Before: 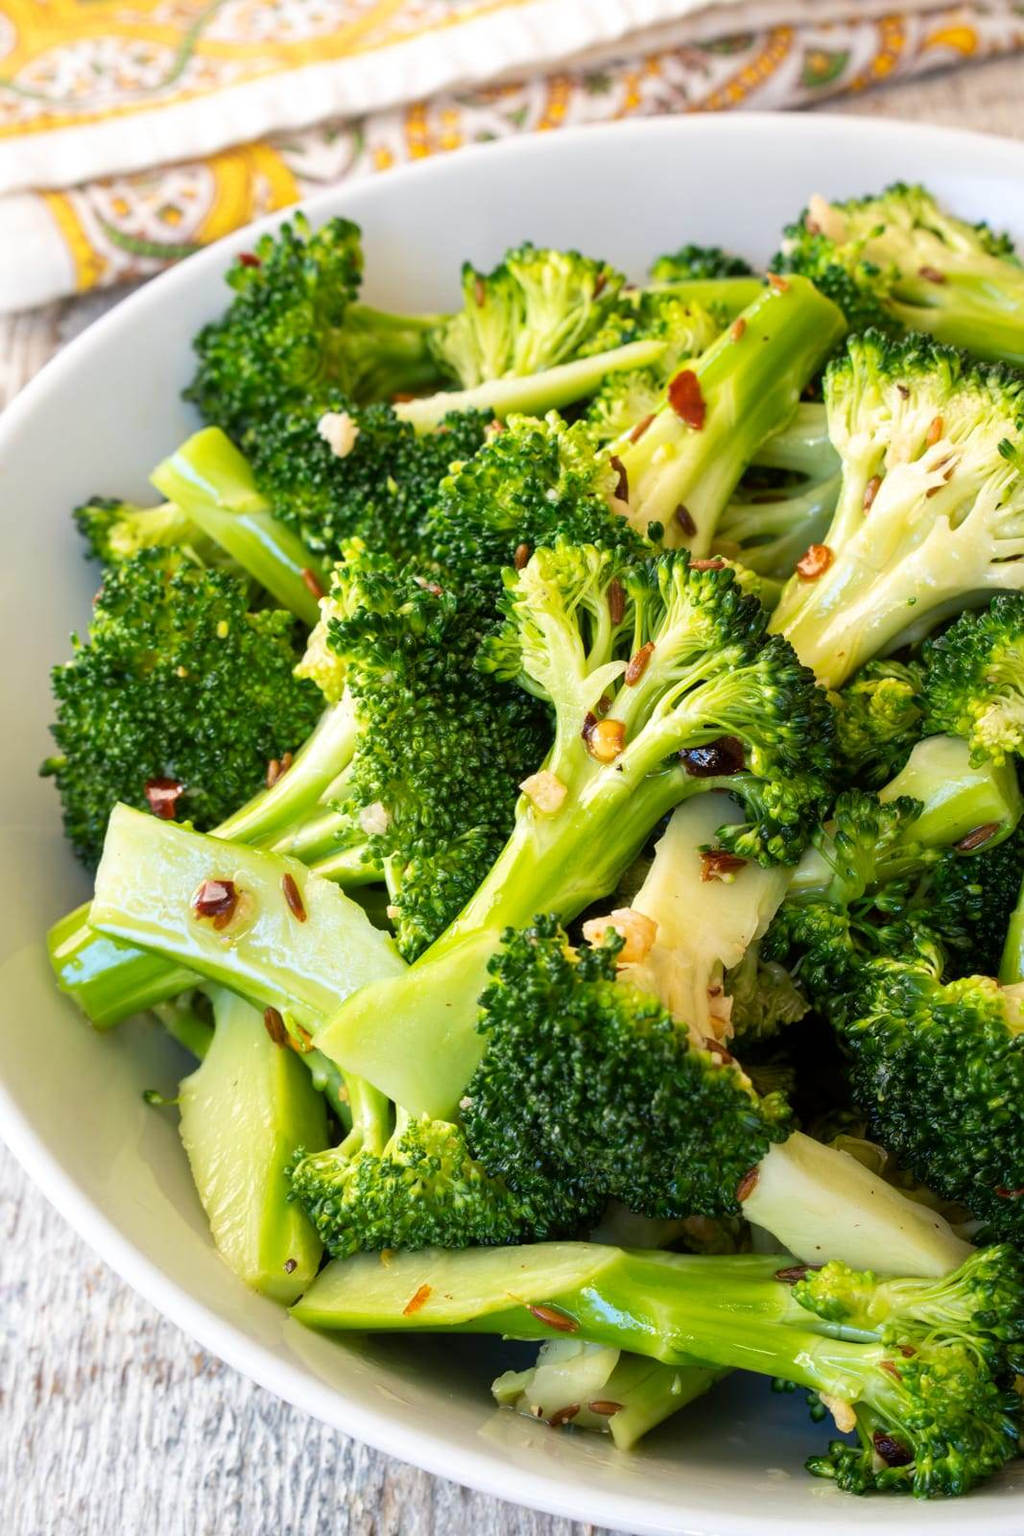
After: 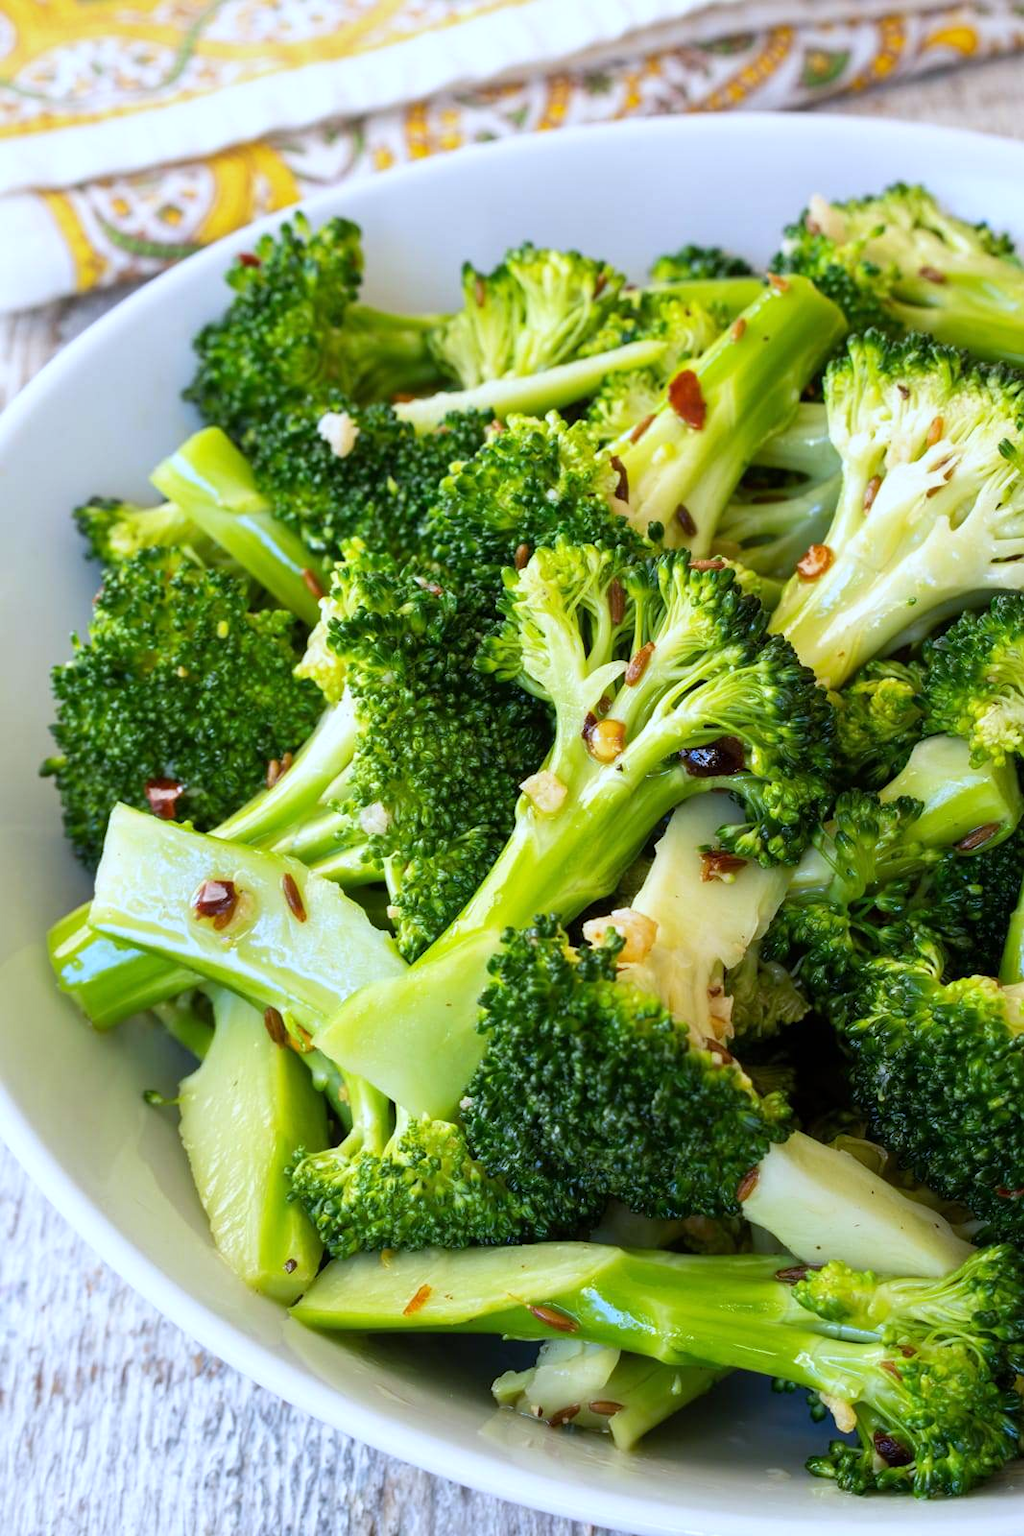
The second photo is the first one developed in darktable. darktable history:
white balance: red 0.926, green 1.003, blue 1.133
exposure: compensate highlight preservation false
